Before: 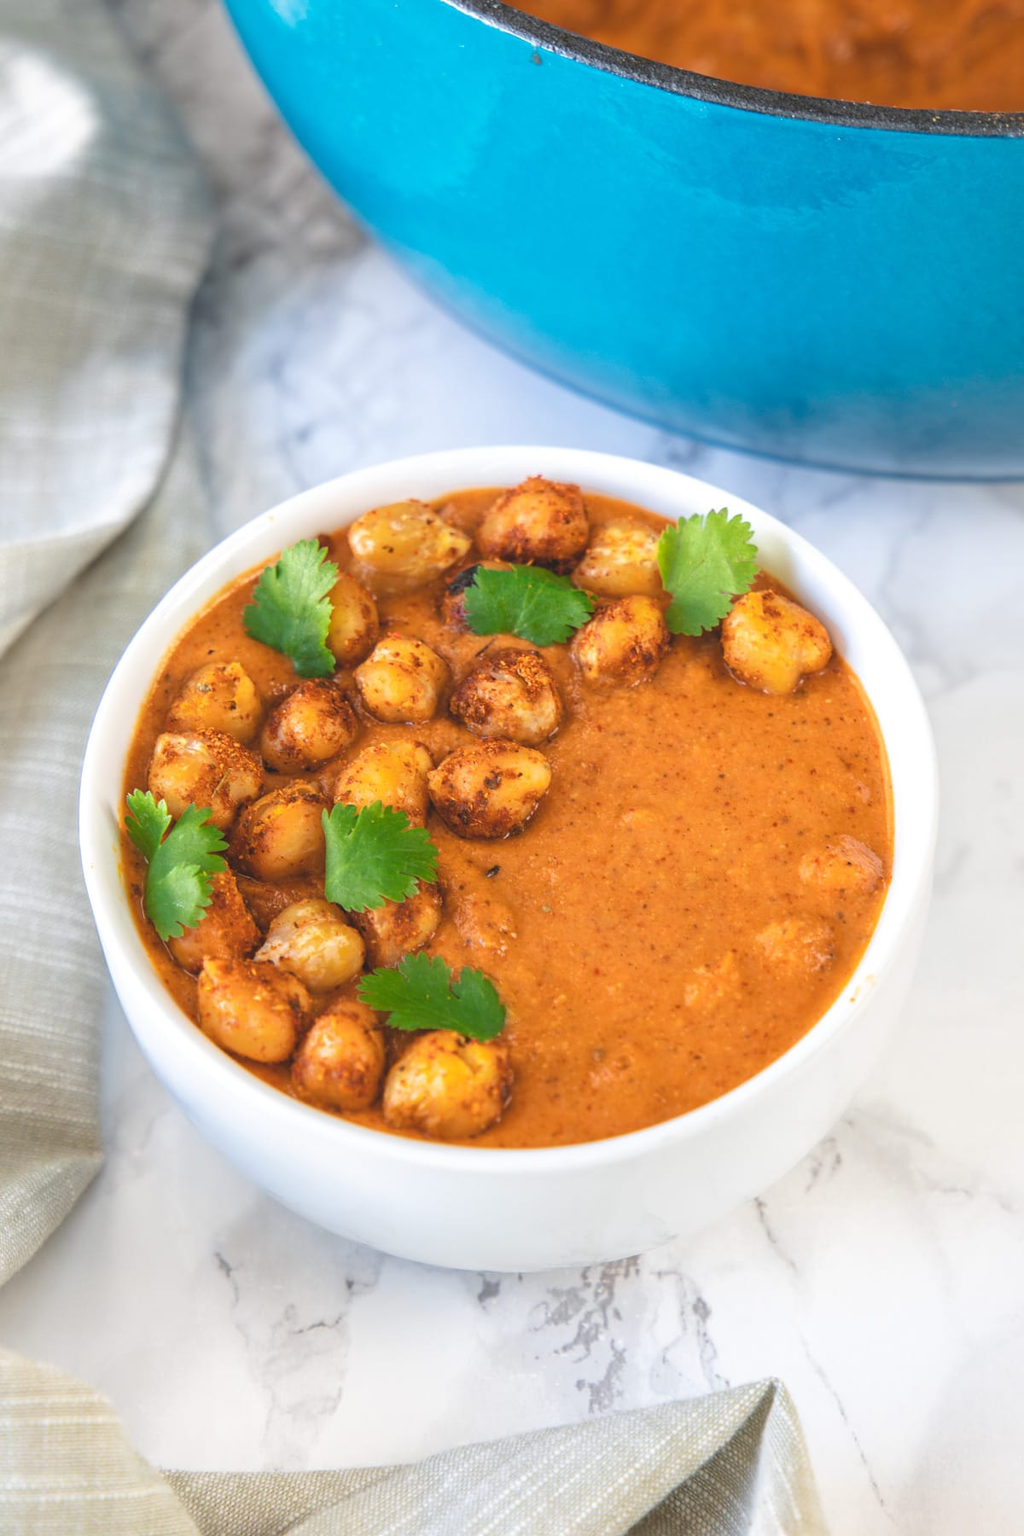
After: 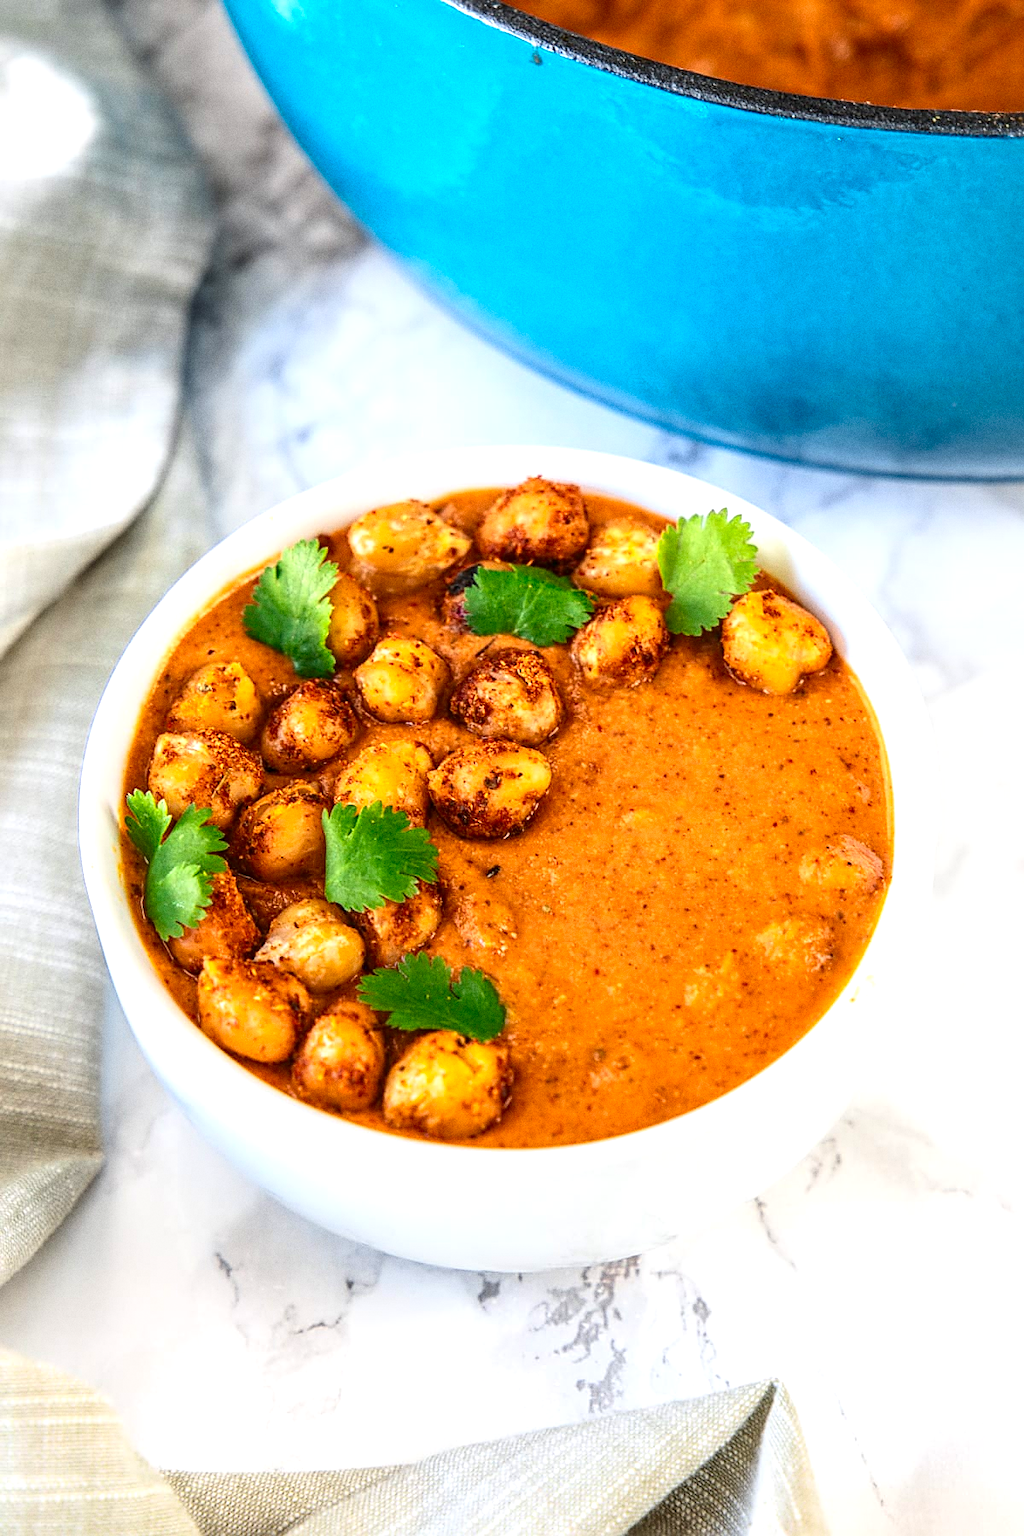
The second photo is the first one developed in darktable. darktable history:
exposure: exposure 0.3 EV, compensate highlight preservation false
contrast brightness saturation: contrast 0.21, brightness -0.11, saturation 0.21
sharpen: on, module defaults
local contrast: detail 130%
grain: coarseness 0.09 ISO
